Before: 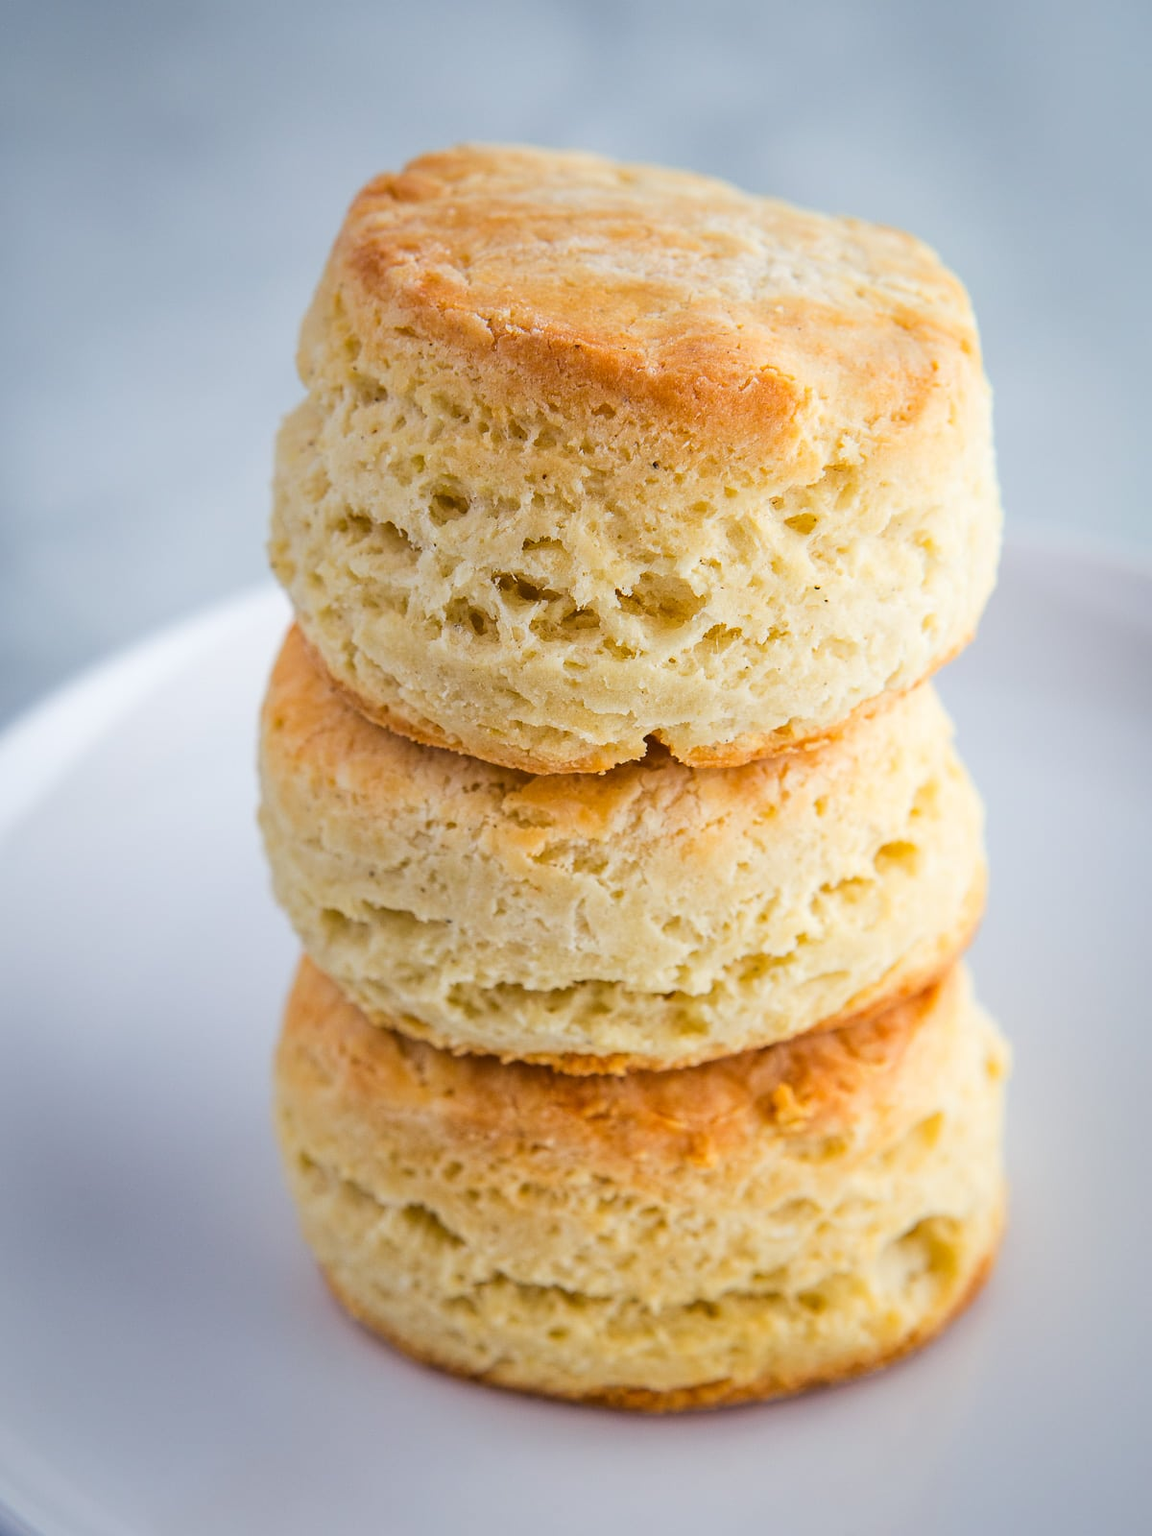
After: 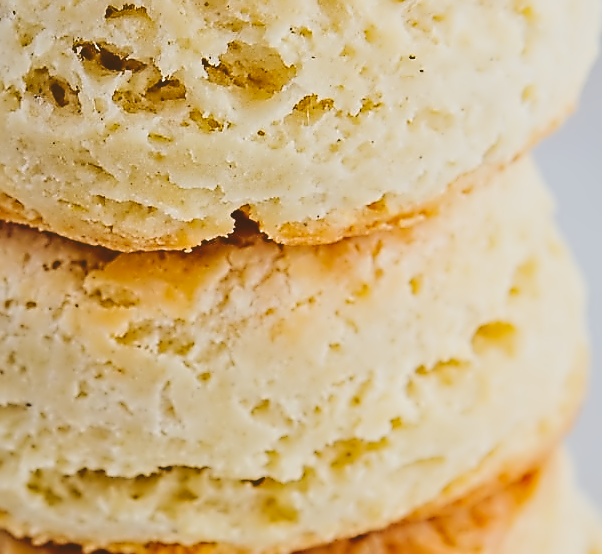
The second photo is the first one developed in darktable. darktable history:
sharpen: on, module defaults
exposure: black level correction 0.002, exposure -0.1 EV, compensate highlight preservation false
contrast equalizer: octaves 7, y [[0.5, 0.542, 0.583, 0.625, 0.667, 0.708], [0.5 ×6], [0.5 ×6], [0, 0.033, 0.067, 0.1, 0.133, 0.167], [0, 0.05, 0.1, 0.15, 0.2, 0.25]]
filmic rgb: black relative exposure -15 EV, white relative exposure 3 EV, threshold 6 EV, target black luminance 0%, hardness 9.27, latitude 99%, contrast 0.912, shadows ↔ highlights balance 0.505%, add noise in highlights 0, color science v3 (2019), use custom middle-gray values true, iterations of high-quality reconstruction 0, contrast in highlights soft, enable highlight reconstruction true
tone curve: curves: ch0 [(0, 0) (0.003, 0.068) (0.011, 0.079) (0.025, 0.092) (0.044, 0.107) (0.069, 0.121) (0.1, 0.134) (0.136, 0.16) (0.177, 0.198) (0.224, 0.242) (0.277, 0.312) (0.335, 0.384) (0.399, 0.461) (0.468, 0.539) (0.543, 0.622) (0.623, 0.691) (0.709, 0.763) (0.801, 0.833) (0.898, 0.909) (1, 1)], preserve colors none
crop: left 36.607%, top 34.735%, right 13.146%, bottom 30.611%
